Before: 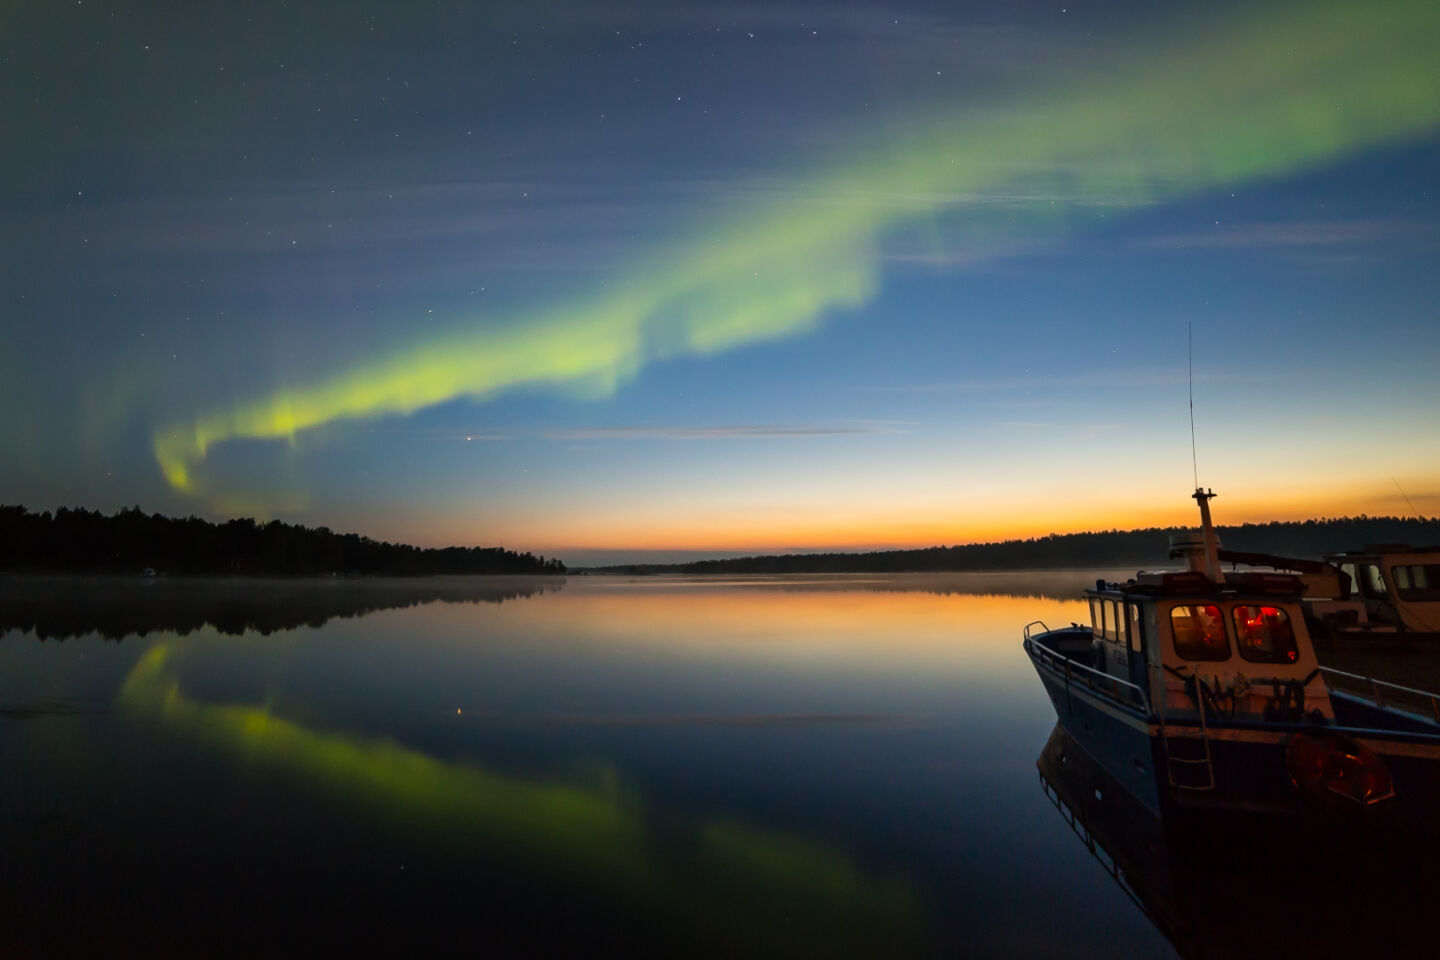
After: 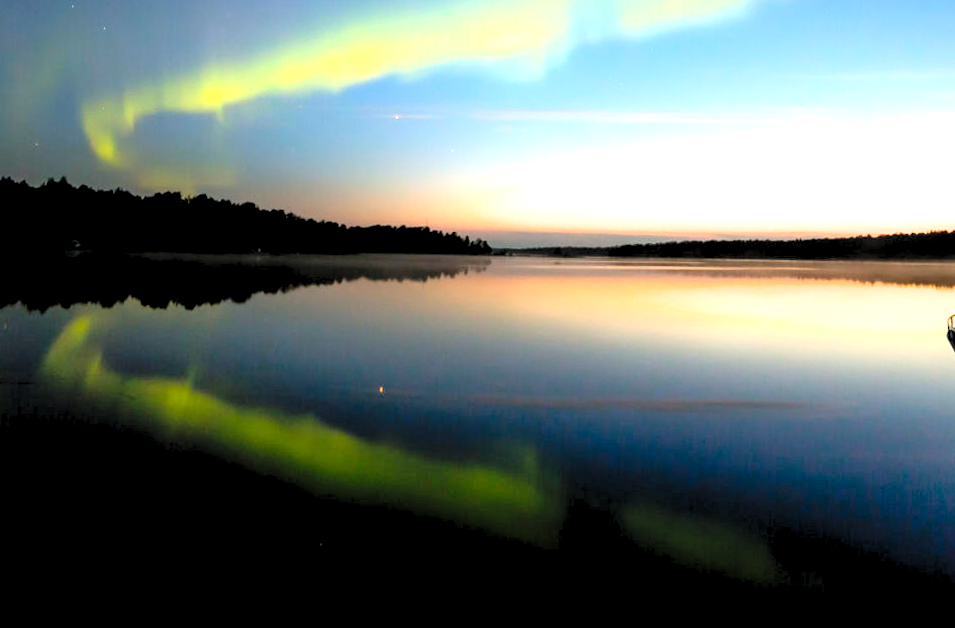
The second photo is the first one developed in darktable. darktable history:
levels: levels [0.008, 0.318, 0.836]
crop and rotate: angle -1.25°, left 3.629%, top 32.367%, right 27.873%
tone equalizer: -8 EV 0 EV, -7 EV -0.002 EV, -6 EV 0.003 EV, -5 EV -0.068 EV, -4 EV -0.097 EV, -3 EV -0.186 EV, -2 EV 0.268 EV, -1 EV 0.722 EV, +0 EV 0.486 EV, mask exposure compensation -0.505 EV
filmic rgb: black relative exposure -8.68 EV, white relative exposure 2.68 EV, target black luminance 0%, target white luminance 99.867%, hardness 6.27, latitude 74.75%, contrast 1.321, highlights saturation mix -6.49%
